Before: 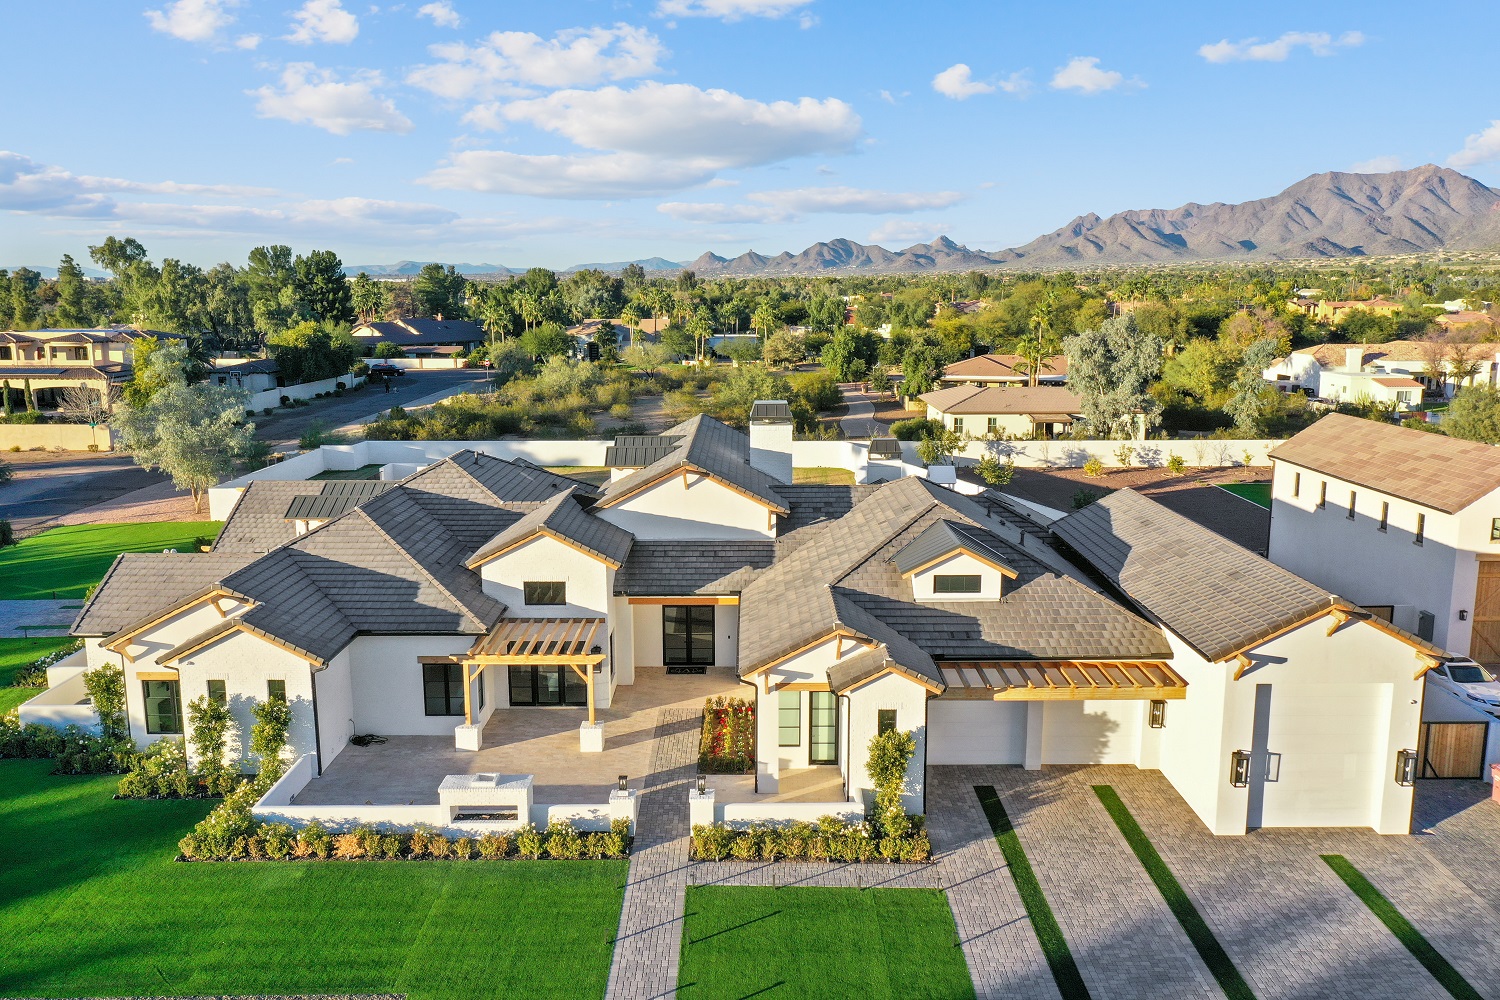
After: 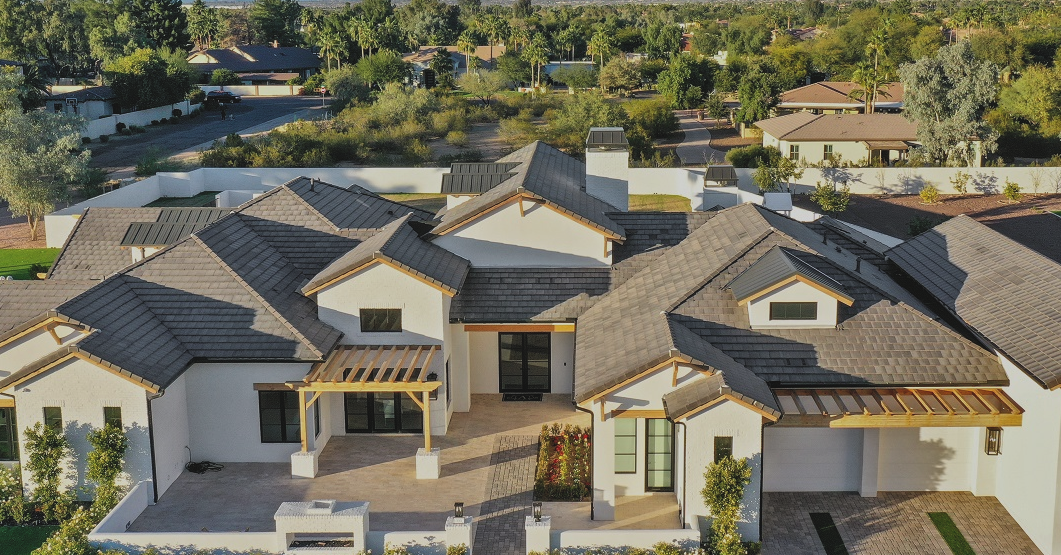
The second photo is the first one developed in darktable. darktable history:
shadows and highlights: shadows 58.35, soften with gaussian
crop: left 10.97%, top 27.372%, right 18.277%, bottom 17.079%
levels: levels [0.031, 0.5, 0.969]
exposure: black level correction -0.017, exposure -1.058 EV, compensate exposure bias true, compensate highlight preservation false
